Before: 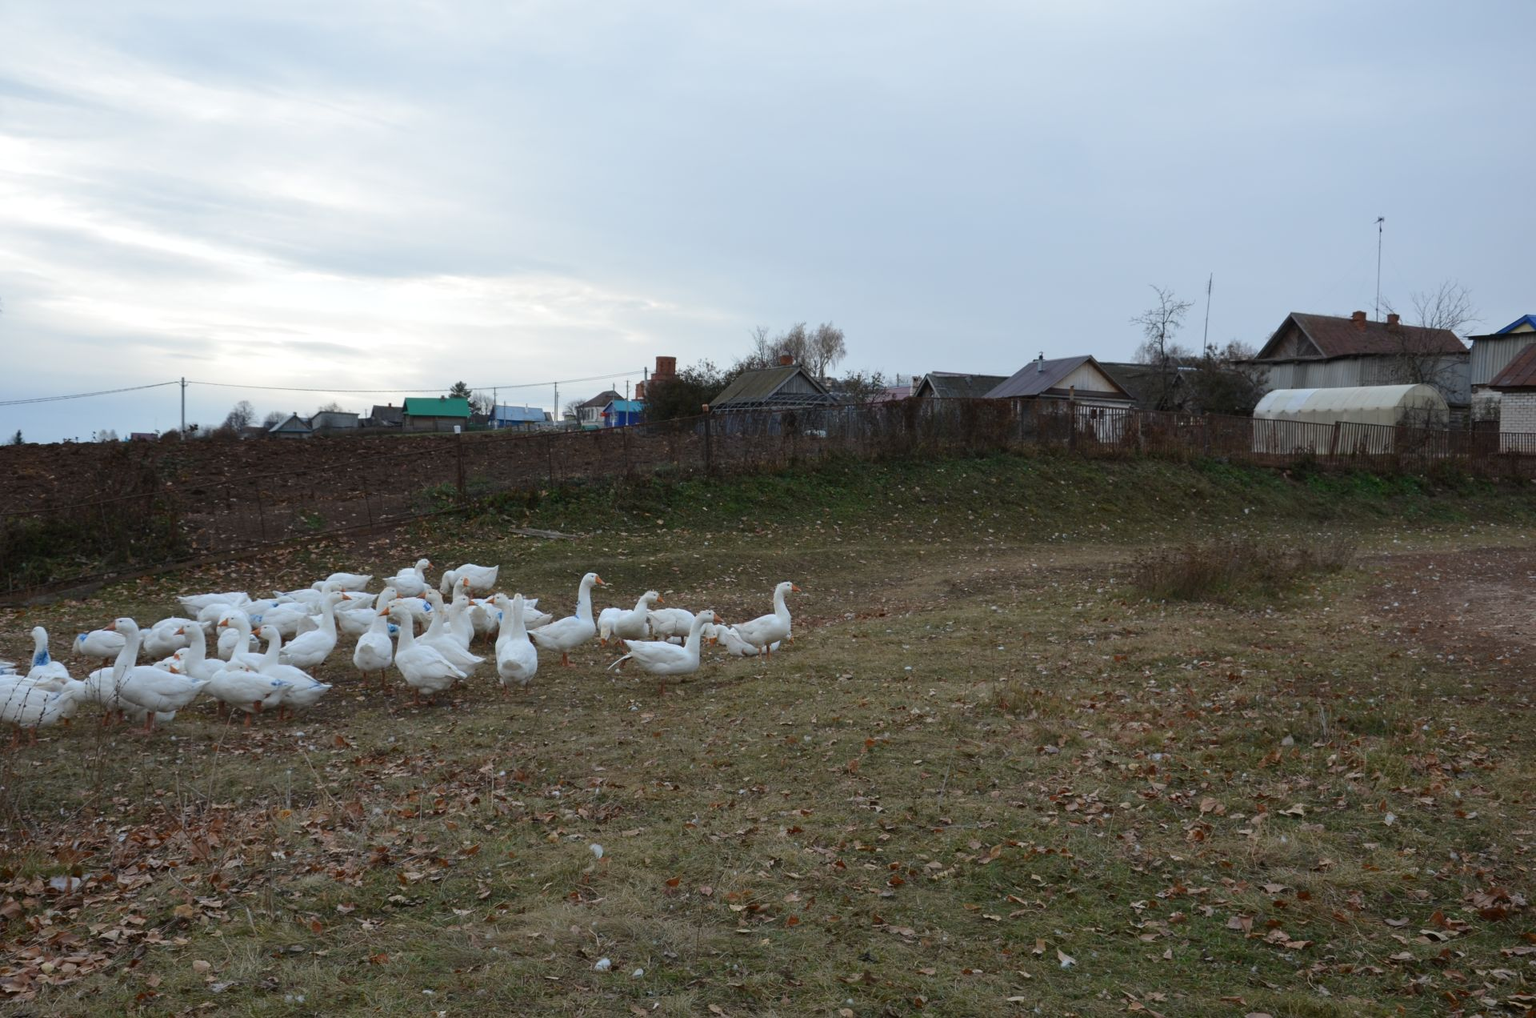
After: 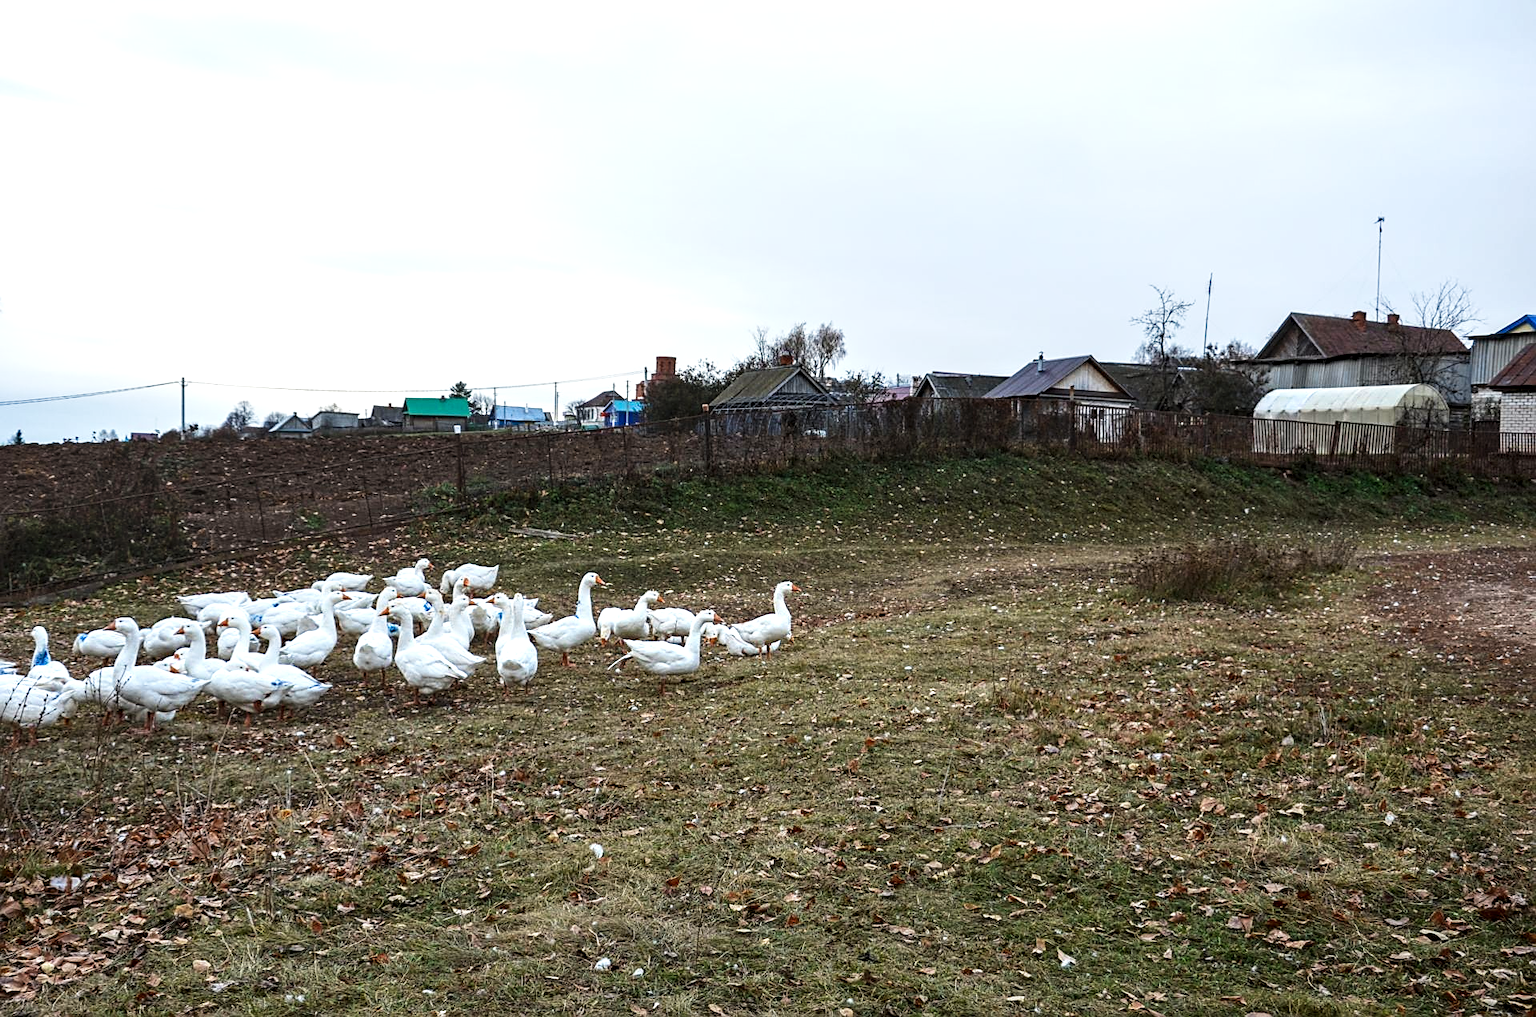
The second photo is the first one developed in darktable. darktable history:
sharpen: on, module defaults
local contrast: detail 150%
exposure: black level correction 0, exposure 0.686 EV, compensate highlight preservation false
tone curve: curves: ch0 [(0, 0) (0.003, 0.036) (0.011, 0.04) (0.025, 0.042) (0.044, 0.052) (0.069, 0.066) (0.1, 0.085) (0.136, 0.106) (0.177, 0.144) (0.224, 0.188) (0.277, 0.241) (0.335, 0.307) (0.399, 0.382) (0.468, 0.466) (0.543, 0.56) (0.623, 0.672) (0.709, 0.772) (0.801, 0.876) (0.898, 0.949) (1, 1)], preserve colors none
haze removal: compatibility mode true, adaptive false
